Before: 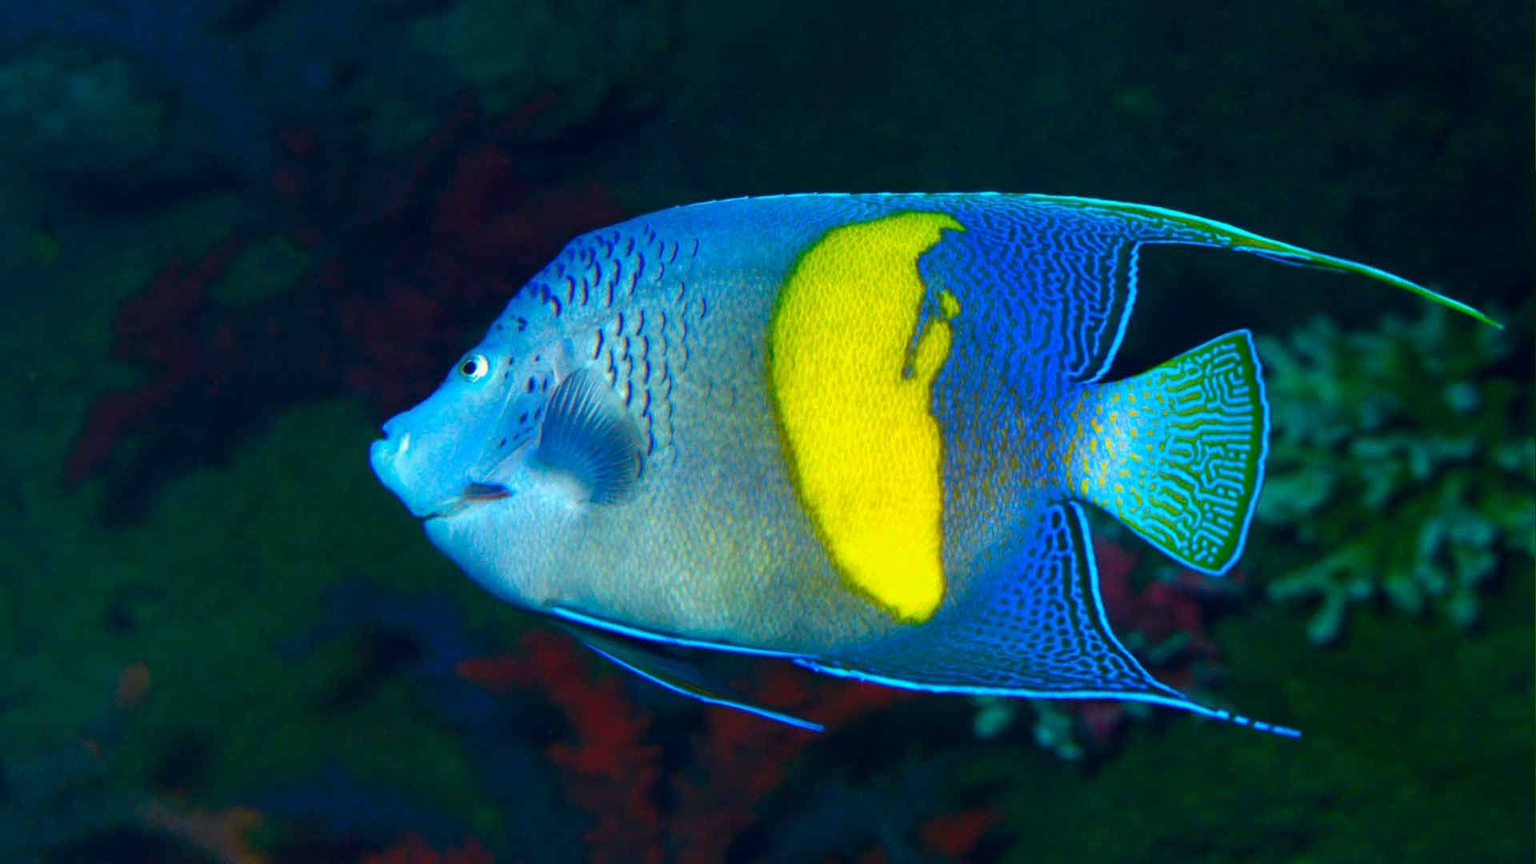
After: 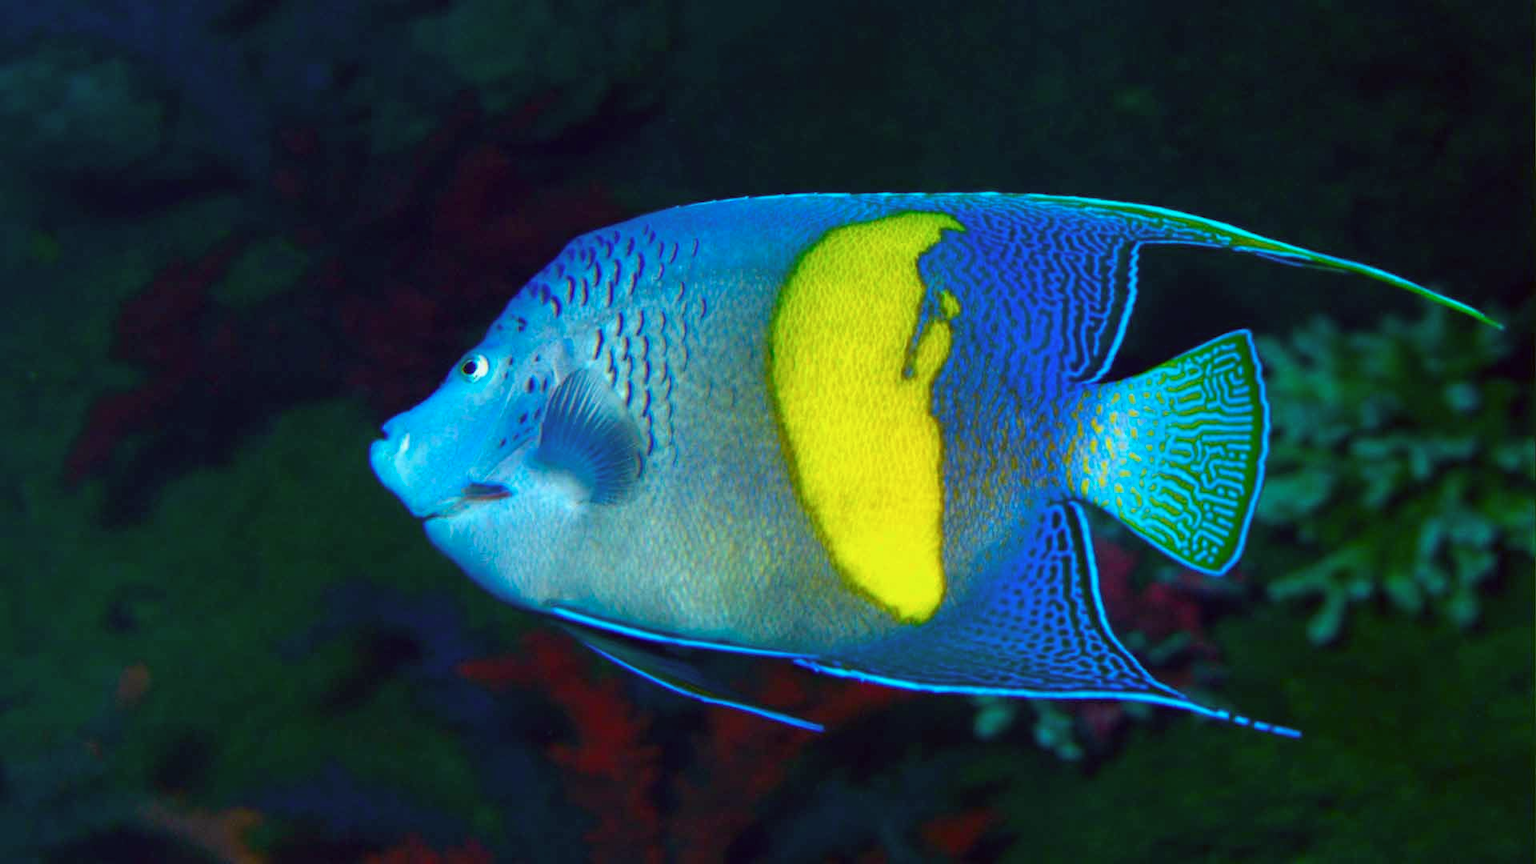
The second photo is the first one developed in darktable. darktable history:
exposure: exposure -0.064 EV, compensate highlight preservation false
color correction: highlights a* -4.98, highlights b* -3.76, shadows a* 3.83, shadows b* 4.08
